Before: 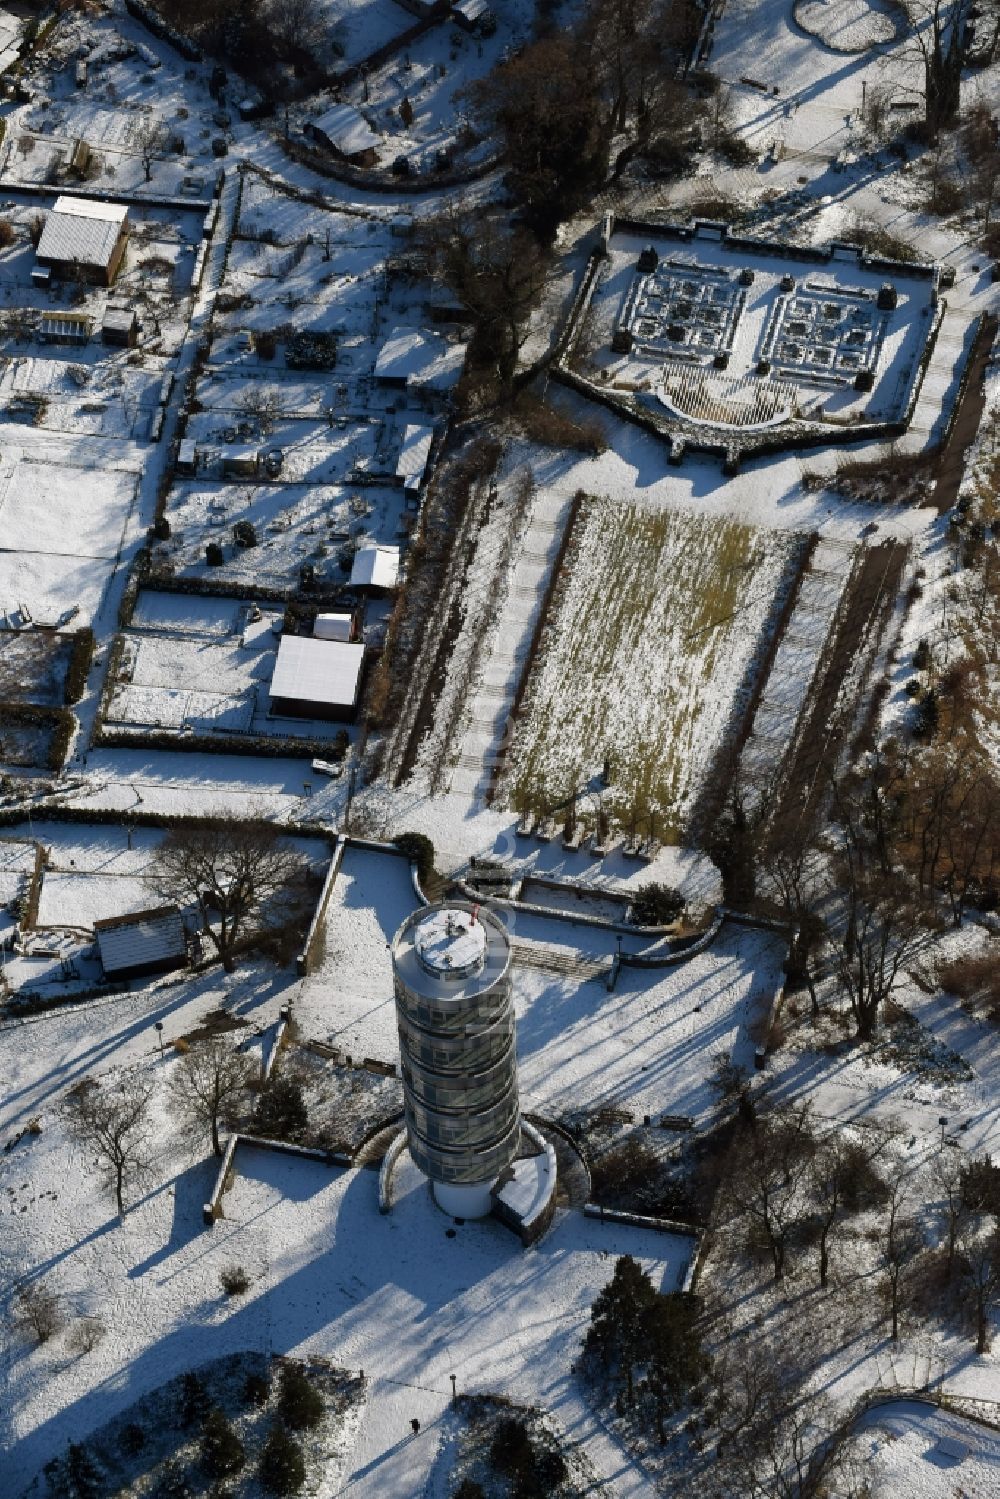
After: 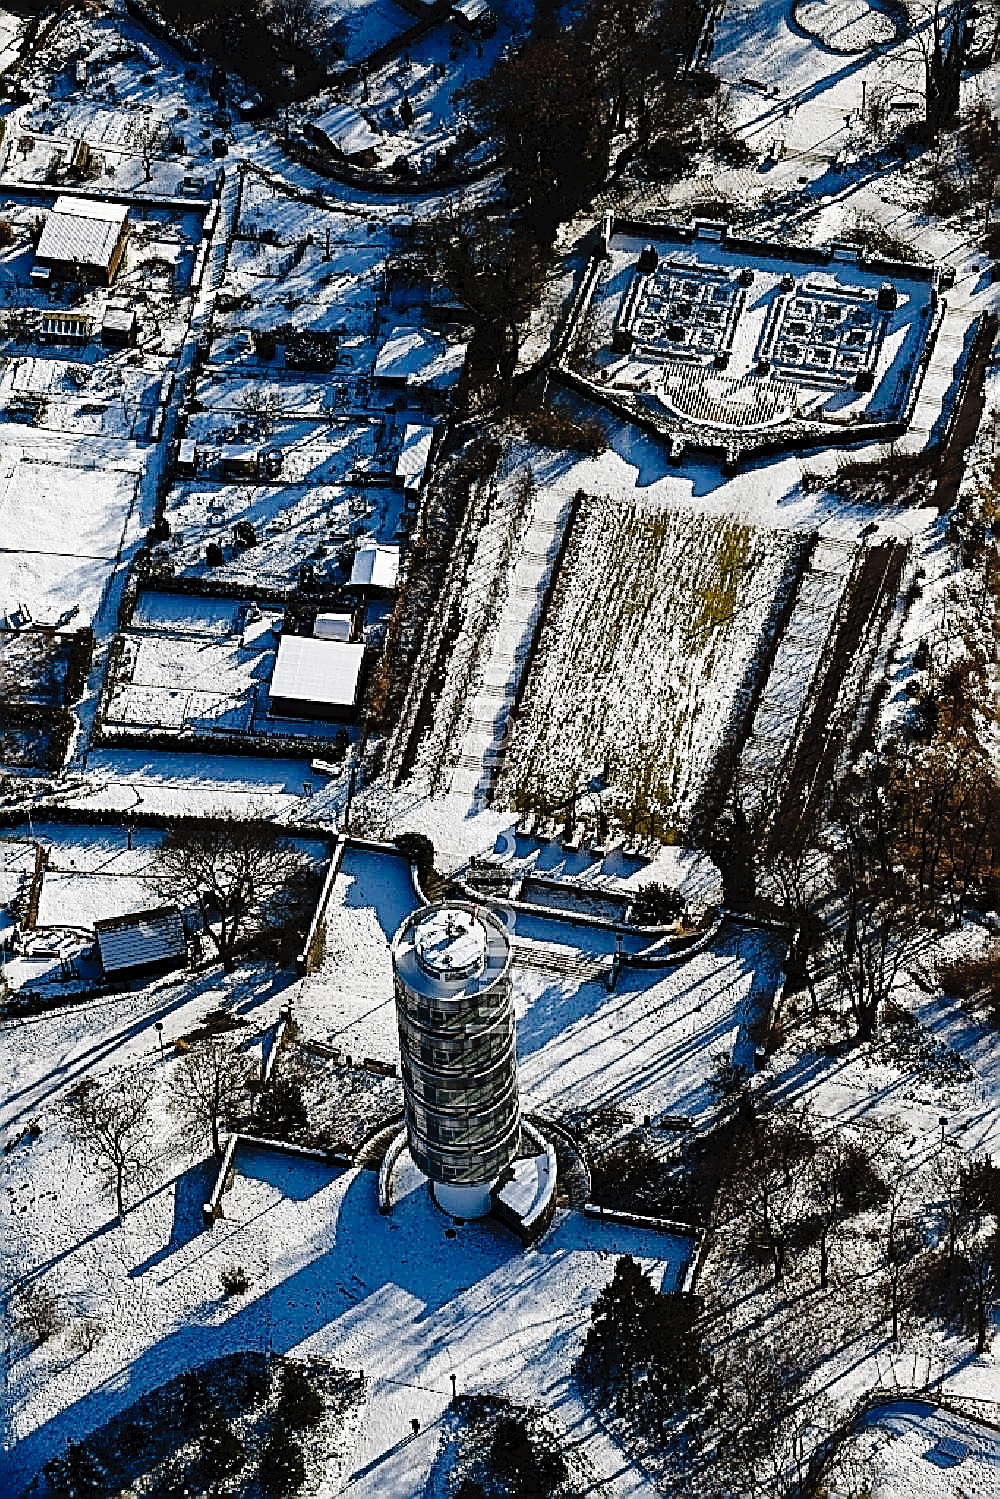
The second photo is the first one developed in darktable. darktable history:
contrast equalizer: y [[0.5, 0.542, 0.583, 0.625, 0.667, 0.708], [0.5 ×6], [0.5 ×6], [0 ×6], [0 ×6]], mix 0.294
tone curve: curves: ch0 [(0, 0) (0.003, 0.03) (0.011, 0.03) (0.025, 0.033) (0.044, 0.035) (0.069, 0.04) (0.1, 0.046) (0.136, 0.052) (0.177, 0.08) (0.224, 0.121) (0.277, 0.225) (0.335, 0.343) (0.399, 0.456) (0.468, 0.555) (0.543, 0.647) (0.623, 0.732) (0.709, 0.808) (0.801, 0.886) (0.898, 0.947) (1, 1)], preserve colors none
sharpen: amount 2
